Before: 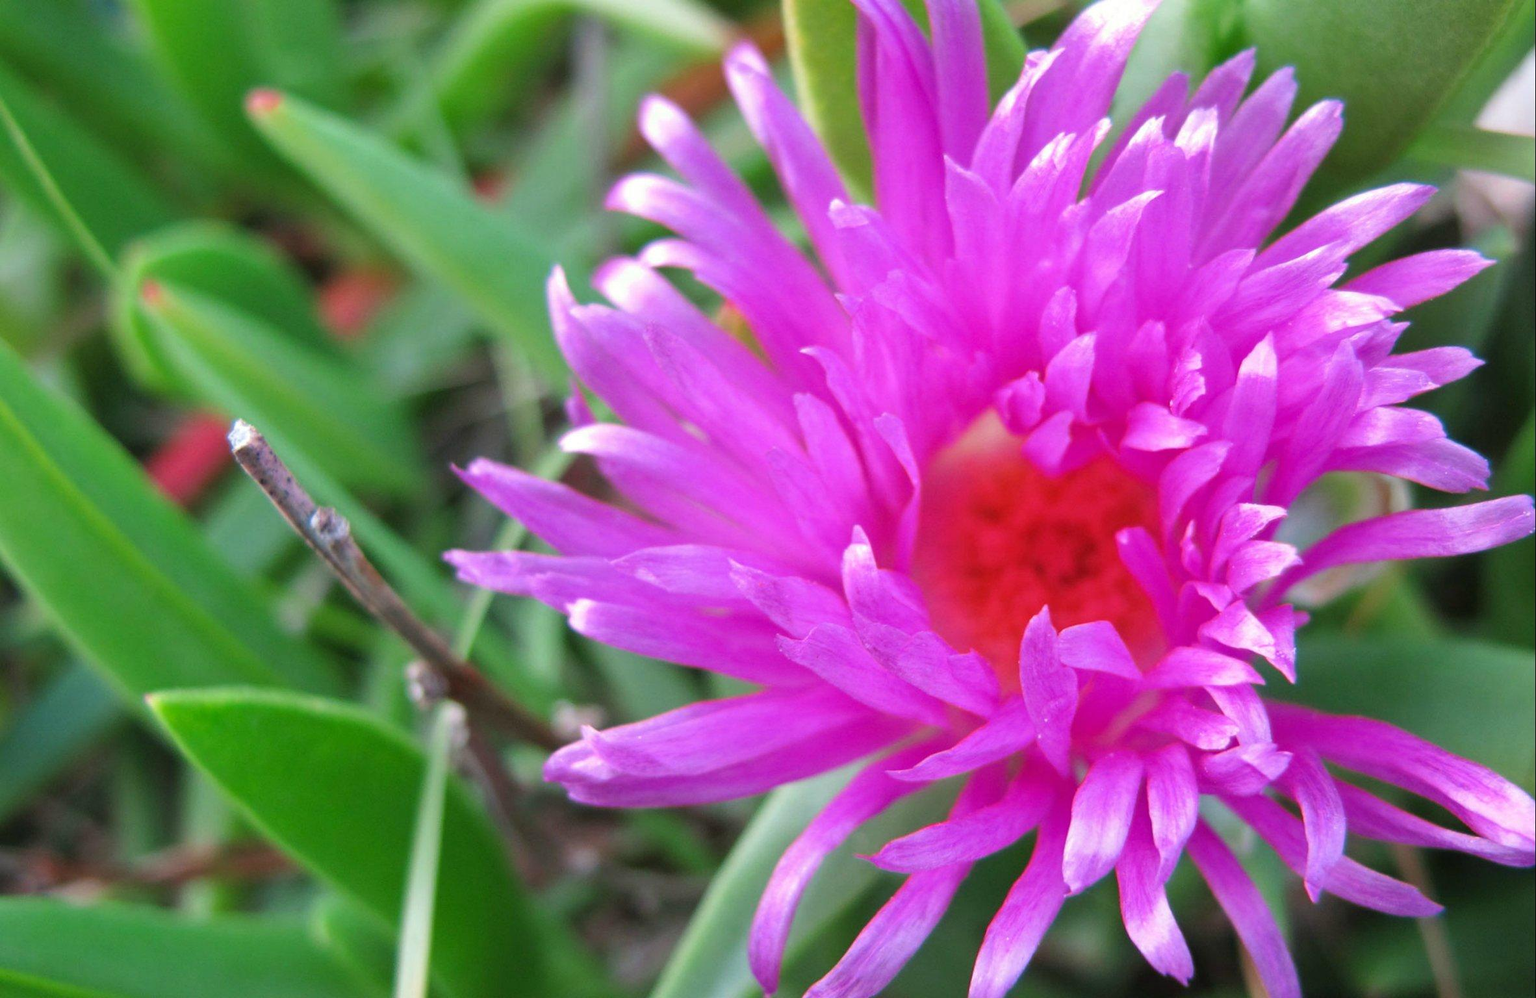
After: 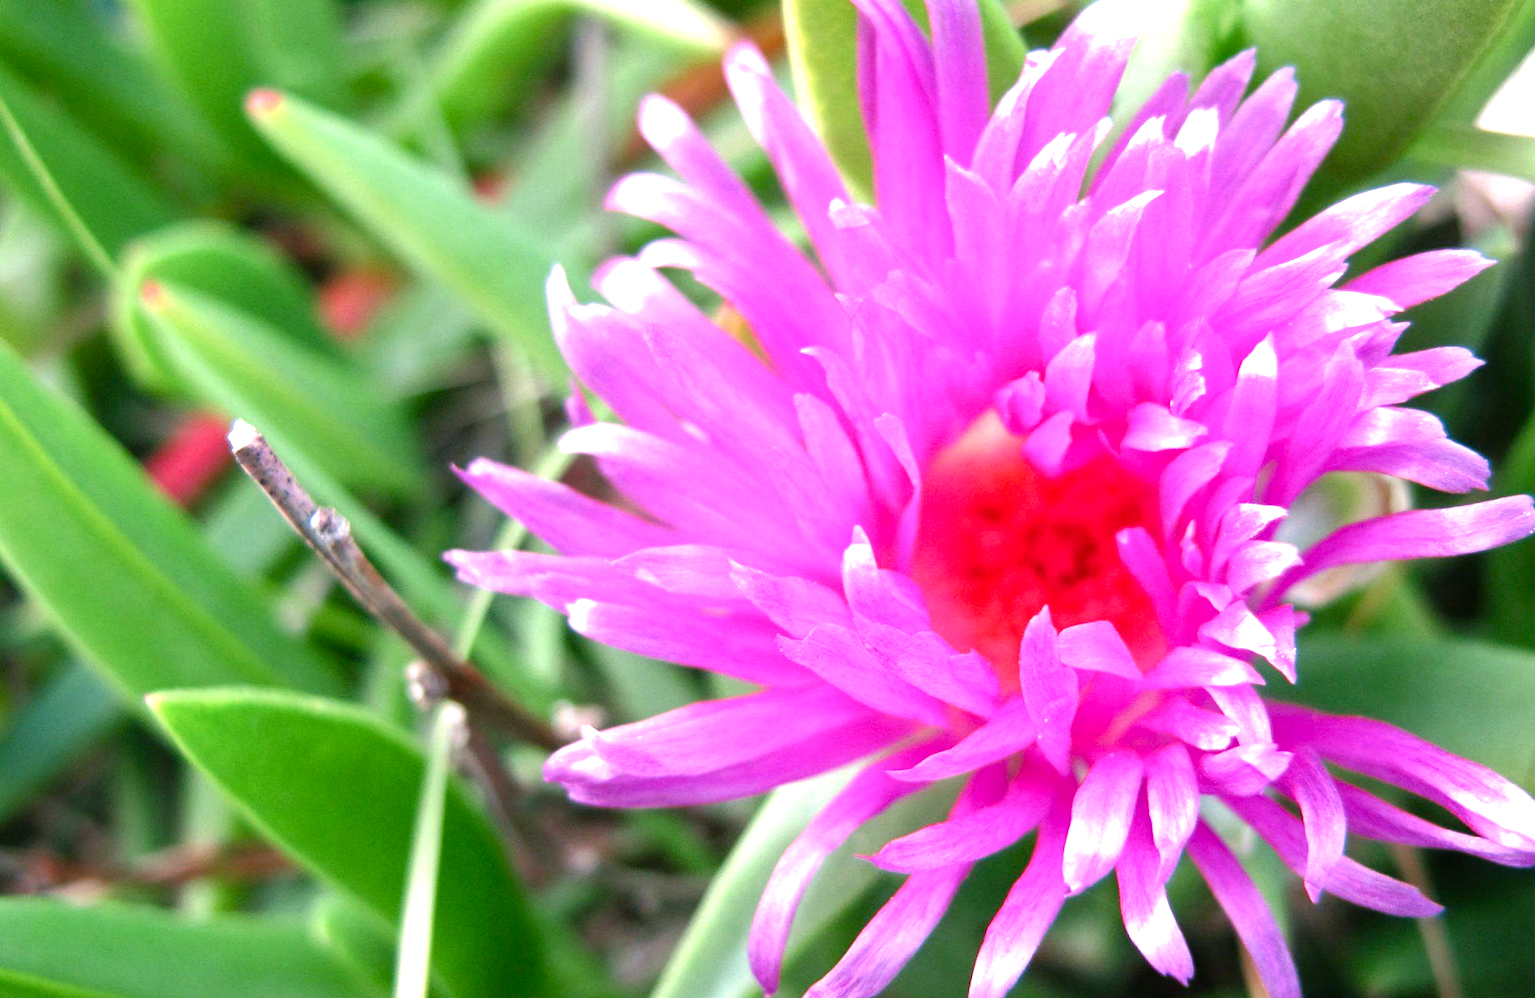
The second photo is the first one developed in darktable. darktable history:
color balance rgb: shadows lift › chroma 2.023%, shadows lift › hue 137.22°, power › hue 315.35°, highlights gain › chroma 2.009%, highlights gain › hue 64.72°, linear chroma grading › shadows -7.238%, linear chroma grading › highlights -6.454%, linear chroma grading › global chroma -10.36%, linear chroma grading › mid-tones -7.991%, perceptual saturation grading › global saturation 19.886%, perceptual saturation grading › highlights -25.319%, perceptual saturation grading › shadows 49.963%, perceptual brilliance grading › global brilliance 2.424%, perceptual brilliance grading › highlights 7.685%, perceptual brilliance grading › shadows -4.425%, global vibrance 14.812%
tone equalizer: -8 EV -0.726 EV, -7 EV -0.689 EV, -6 EV -0.617 EV, -5 EV -0.41 EV, -3 EV 0.374 EV, -2 EV 0.6 EV, -1 EV 0.692 EV, +0 EV 0.744 EV
